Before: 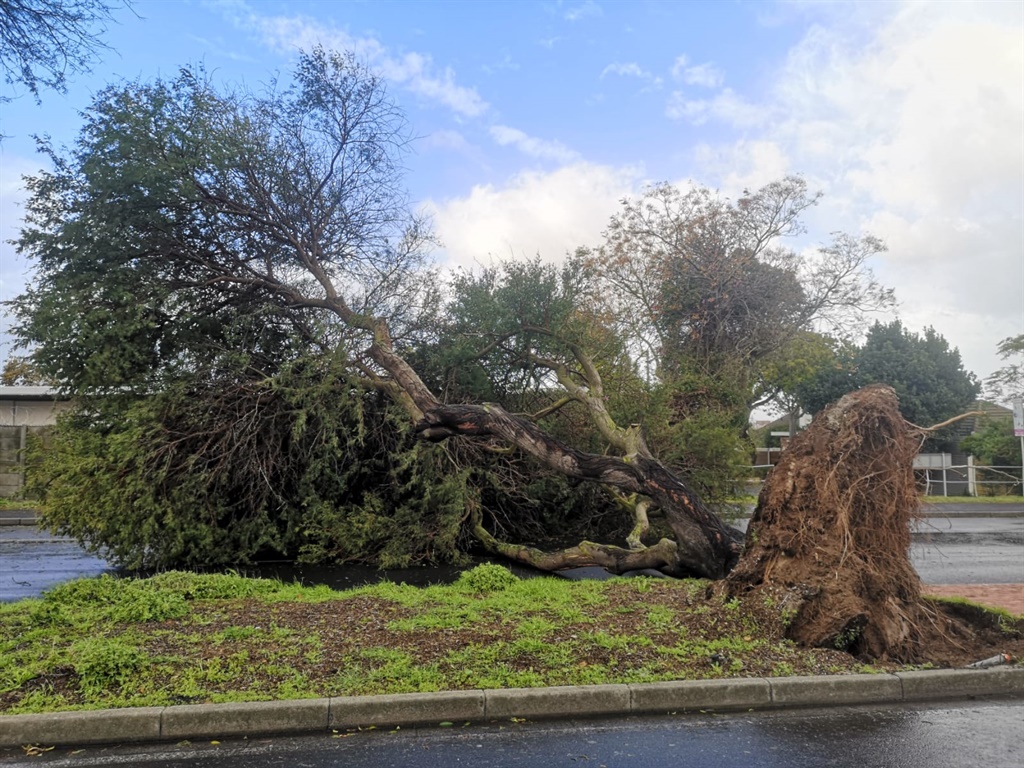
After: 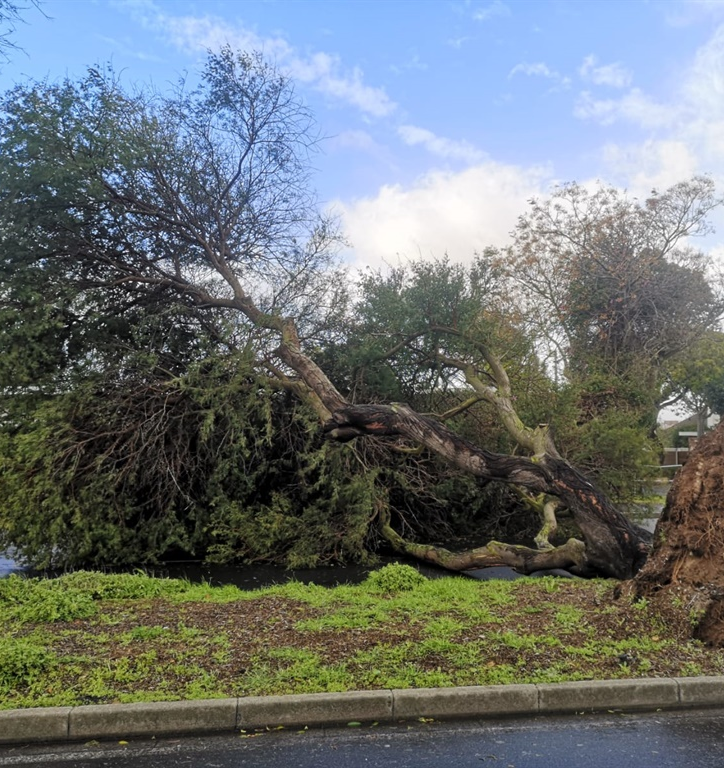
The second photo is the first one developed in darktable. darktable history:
crop and rotate: left 9.017%, right 20.235%
